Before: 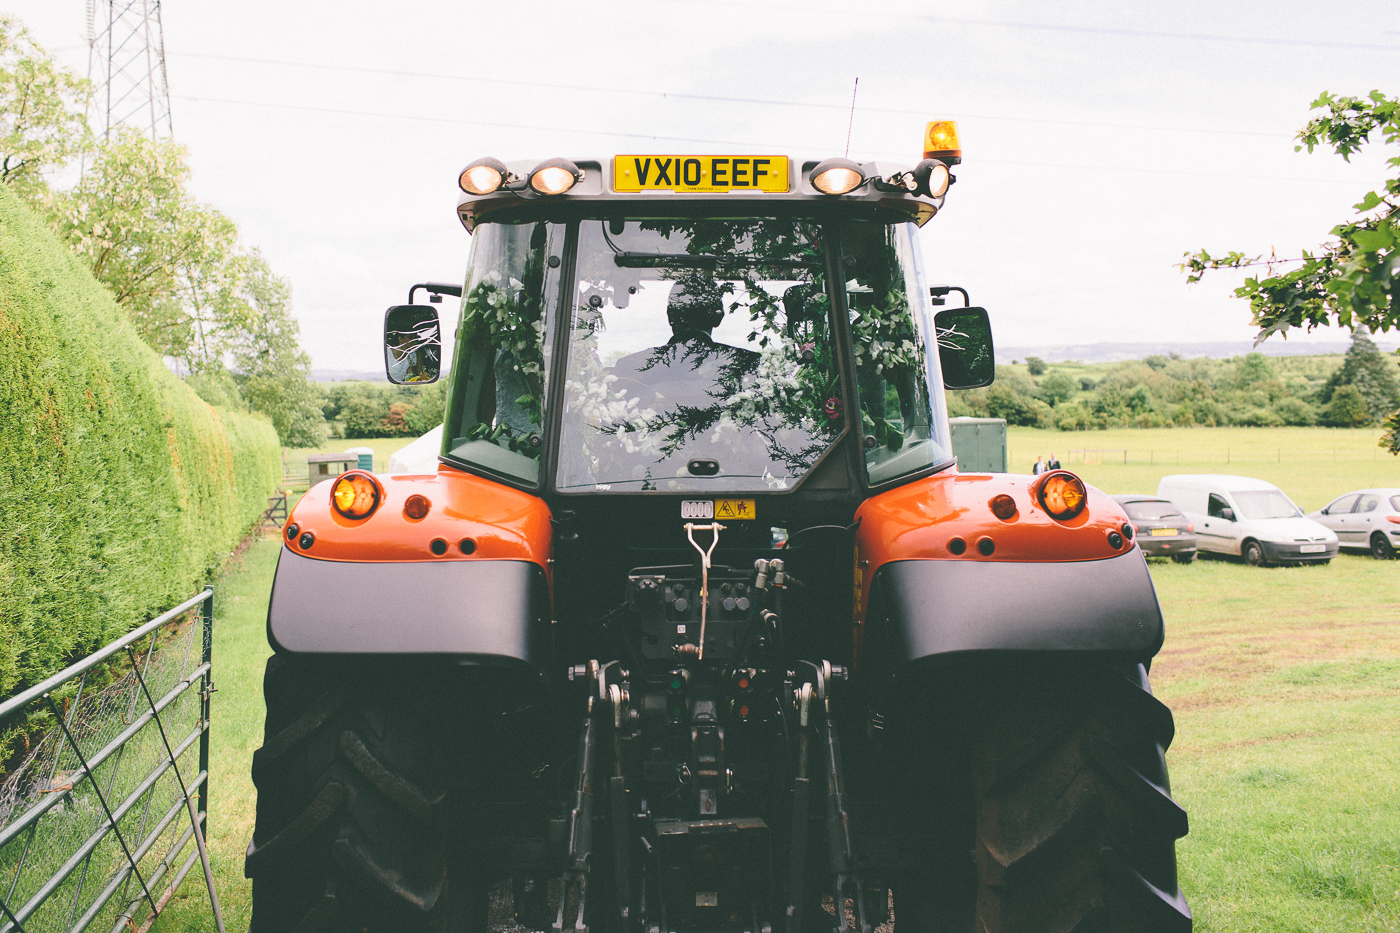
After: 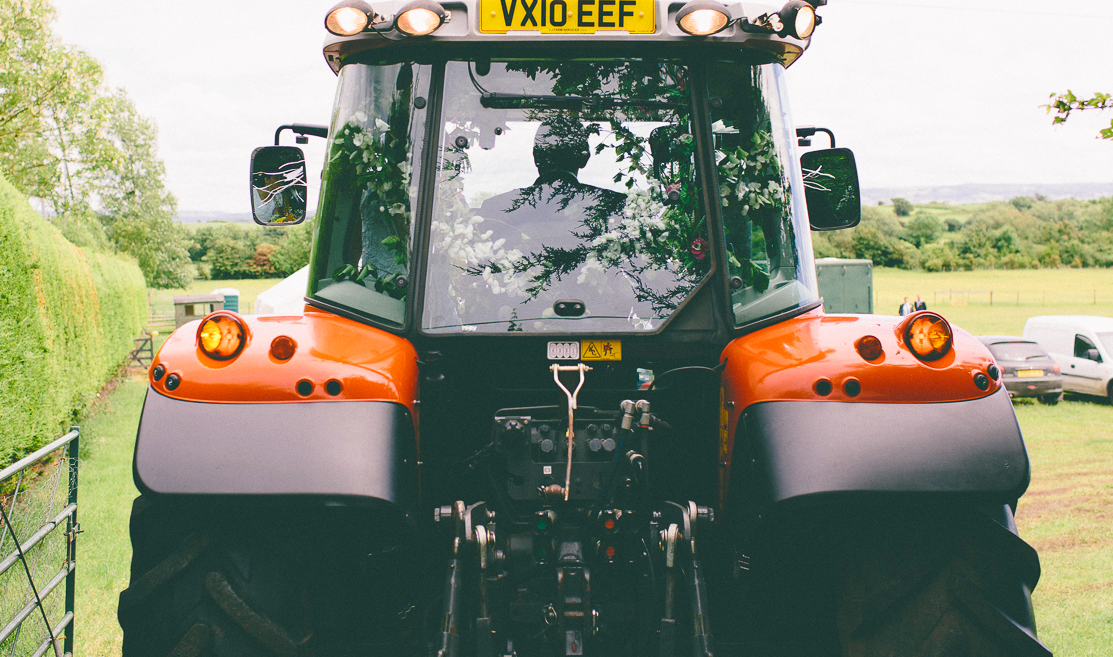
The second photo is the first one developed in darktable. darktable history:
tone equalizer: on, module defaults
crop: left 9.614%, top 17.128%, right 10.829%, bottom 12.355%
color balance rgb: shadows lift › chroma 2.015%, shadows lift › hue 246.95°, perceptual saturation grading › global saturation 20%, perceptual saturation grading › highlights -24.881%, perceptual saturation grading › shadows 25.437%, global vibrance 20%
